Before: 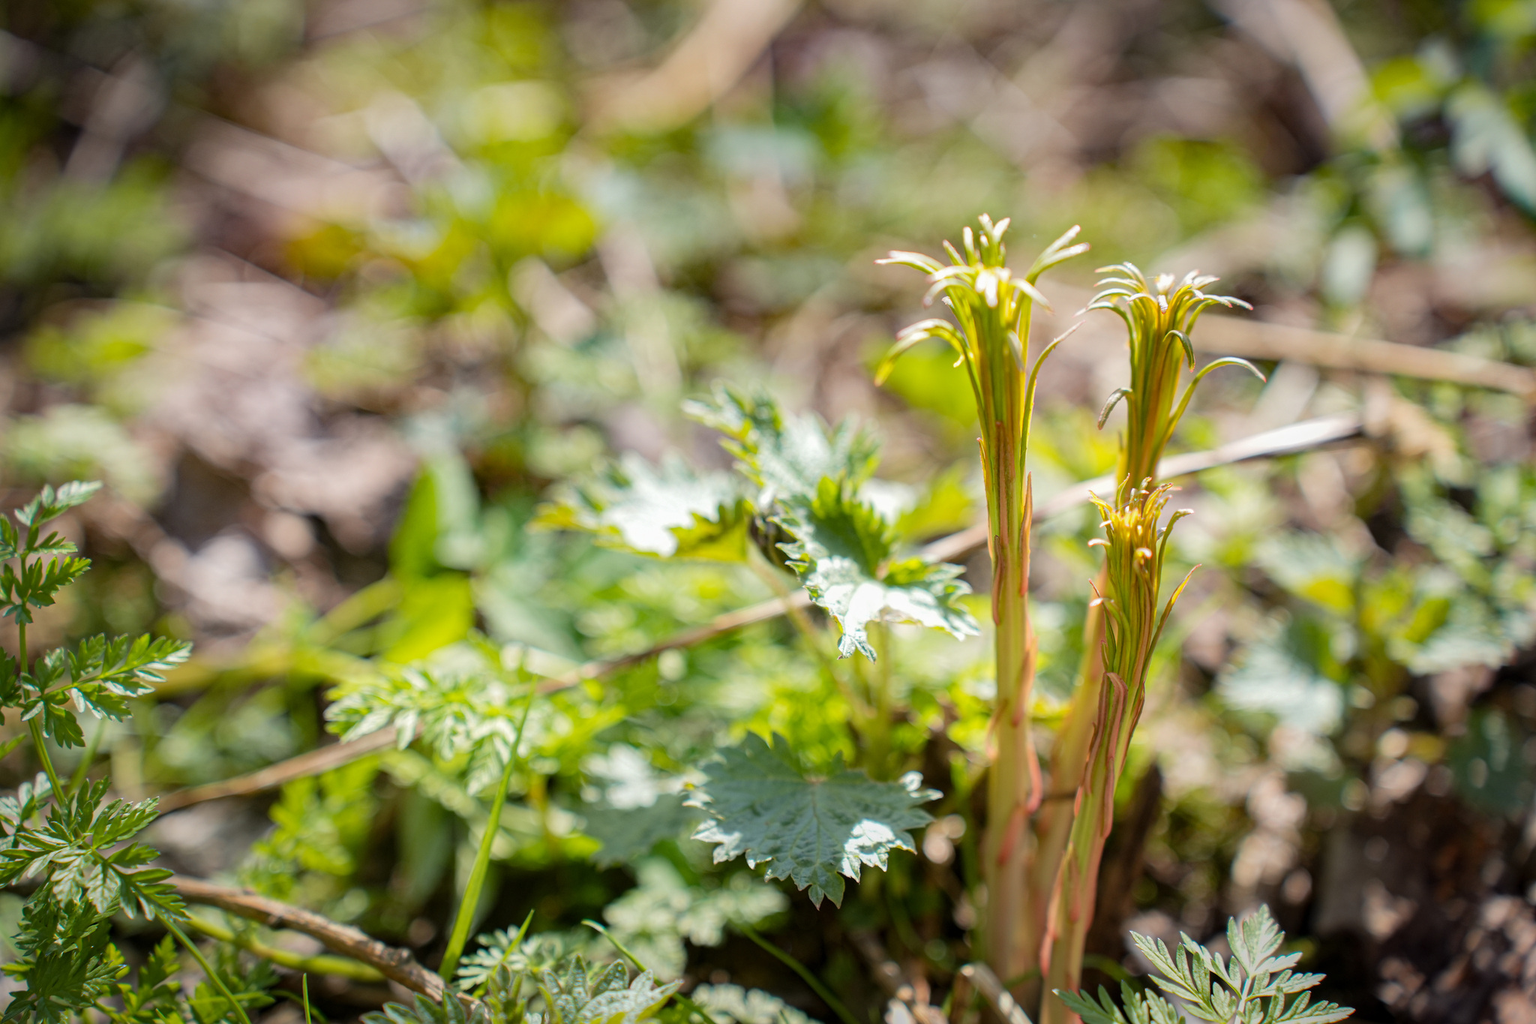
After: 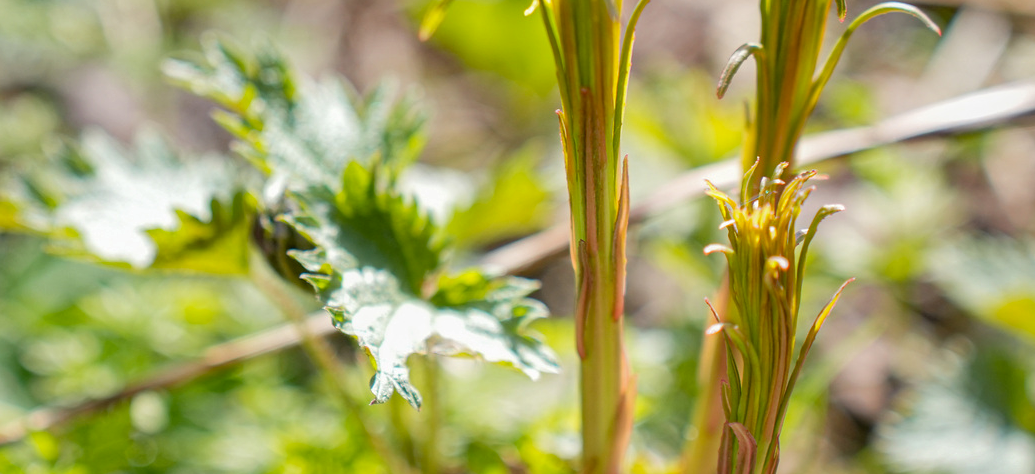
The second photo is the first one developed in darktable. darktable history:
shadows and highlights: shadows 49.19, highlights -41.15, soften with gaussian
crop: left 36.475%, top 34.761%, right 12.947%, bottom 30.444%
